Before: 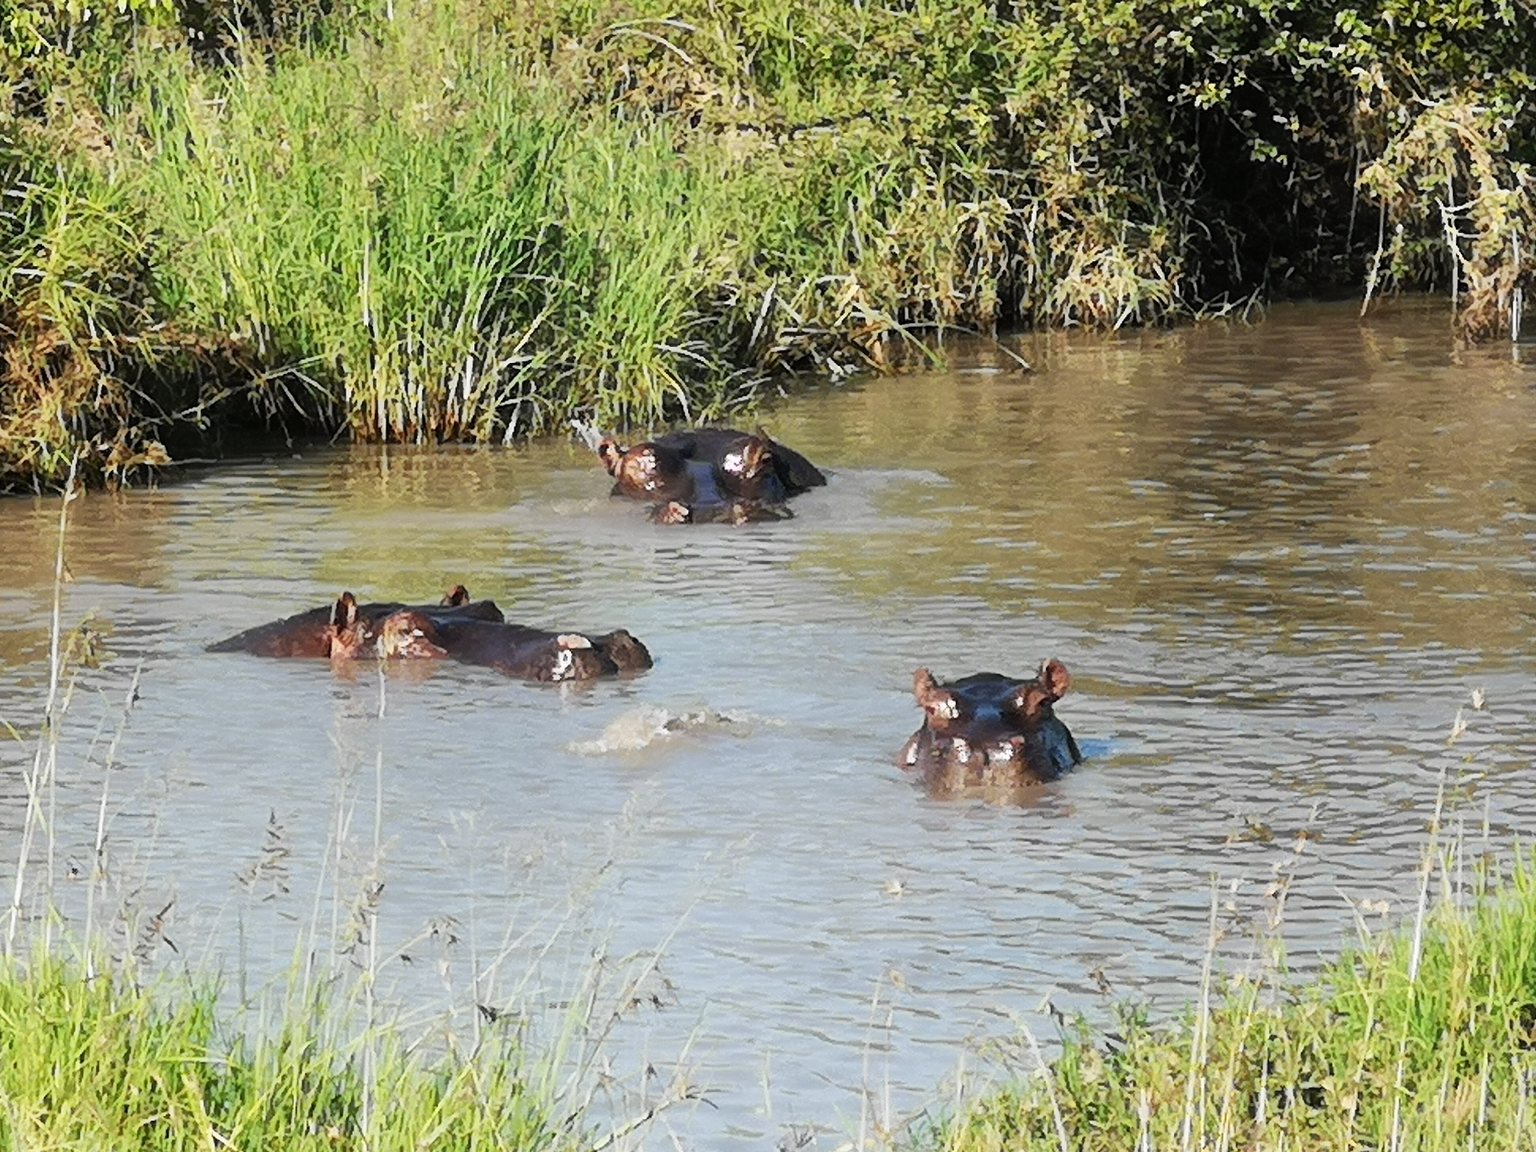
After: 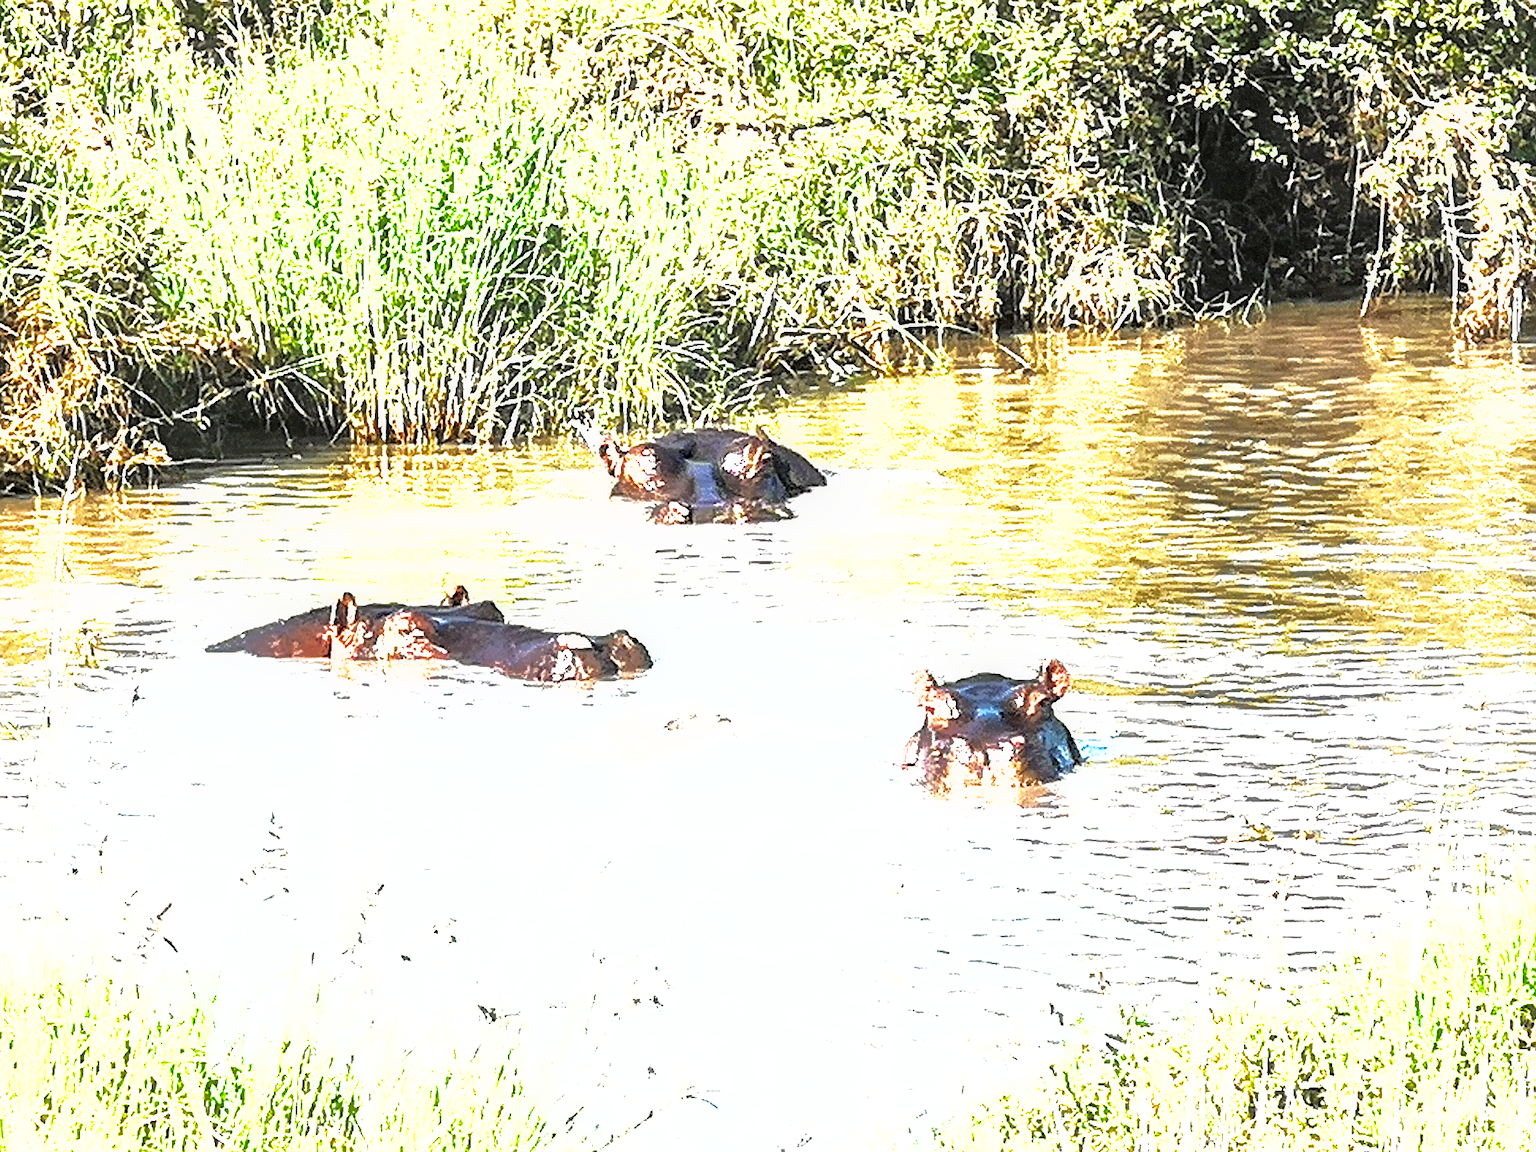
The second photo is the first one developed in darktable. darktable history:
haze removal: compatibility mode true, adaptive false
local contrast: on, module defaults
shadows and highlights: on, module defaults
base curve: curves: ch0 [(0, 0) (0.688, 0.865) (1, 1)], preserve colors none
exposure: exposure 1.998 EV, compensate highlight preservation false
sharpen: on, module defaults
levels: levels [0.029, 0.545, 0.971]
